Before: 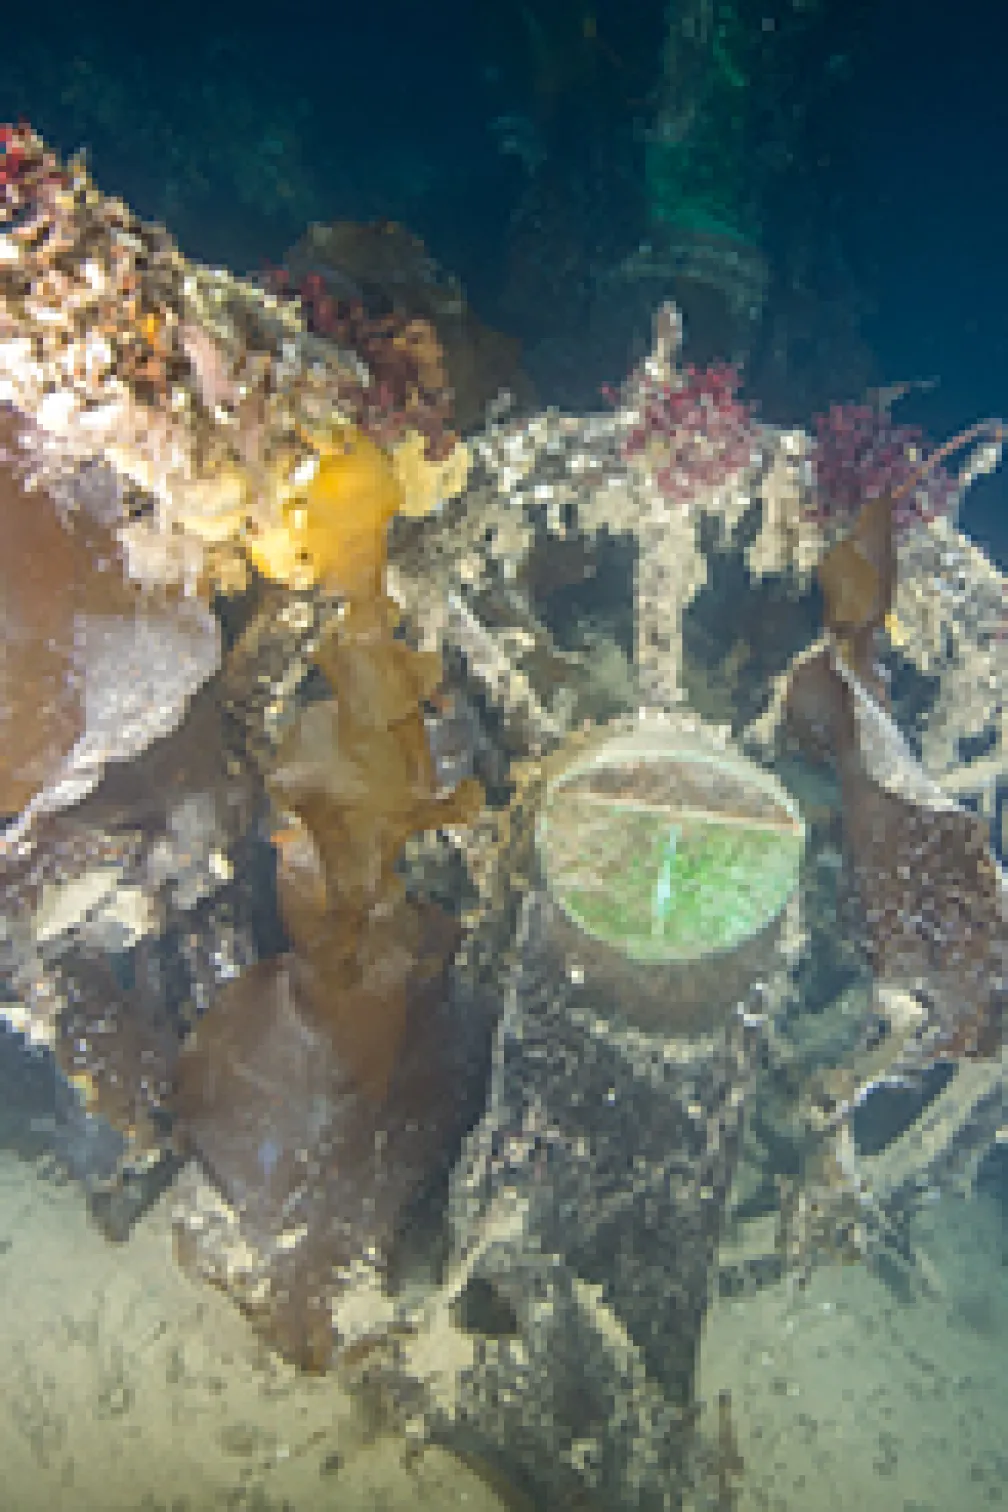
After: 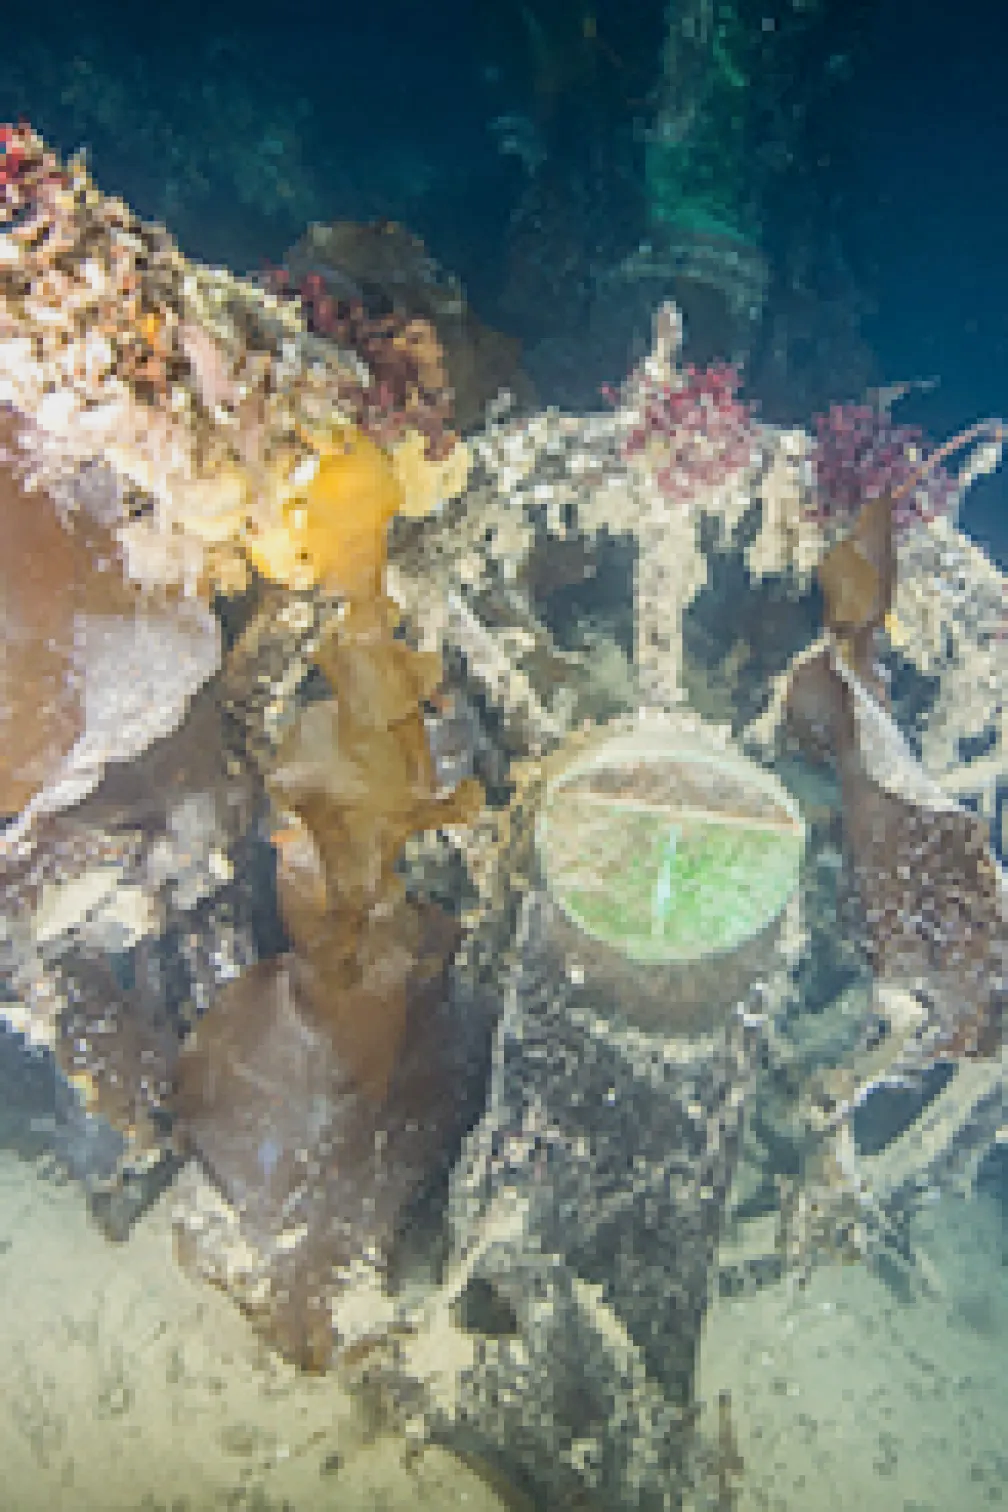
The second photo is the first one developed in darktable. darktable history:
local contrast: on, module defaults
exposure: black level correction 0, exposure 0.5 EV, compensate highlight preservation false
filmic rgb: black relative exposure -16 EV, white relative exposure 4.97 EV, hardness 6.25
